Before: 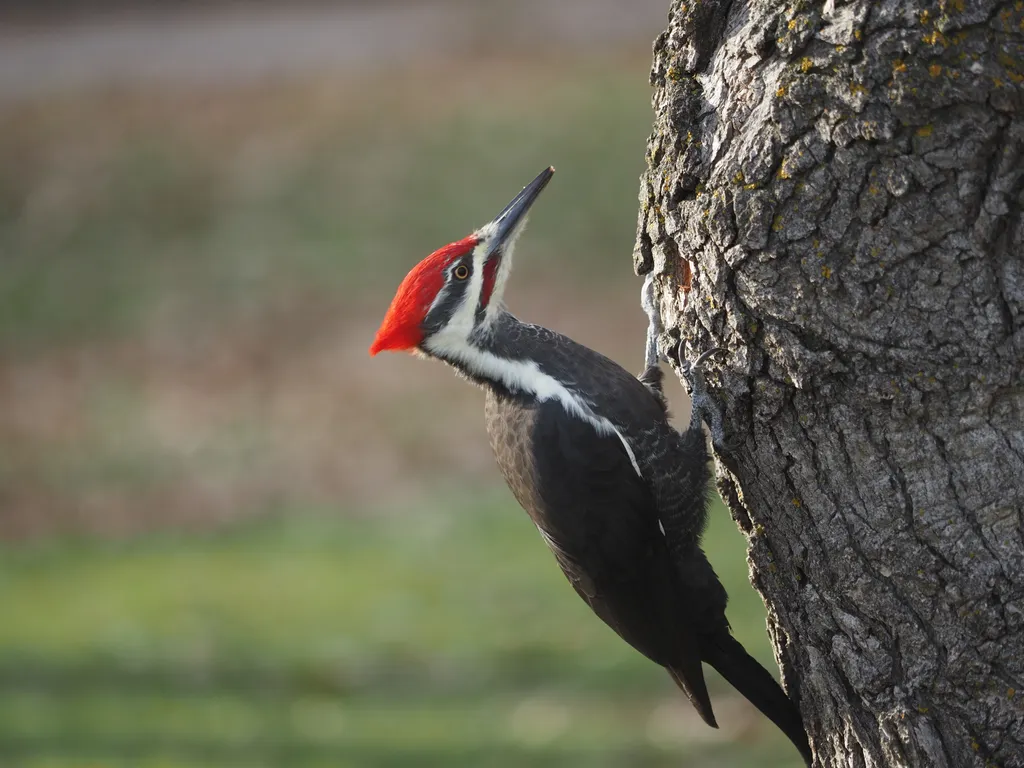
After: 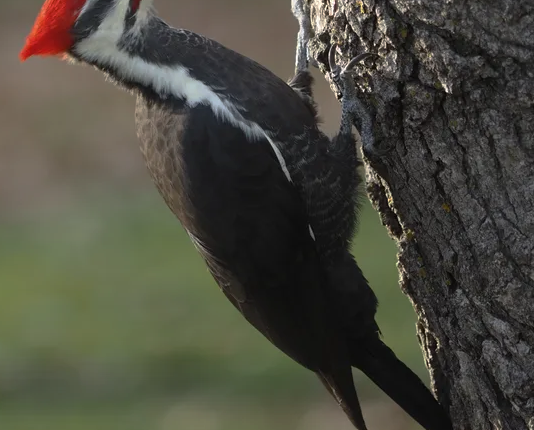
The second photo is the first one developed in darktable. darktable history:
crop: left 34.254%, top 38.442%, right 13.535%, bottom 5.453%
base curve: curves: ch0 [(0, 0) (0.595, 0.418) (1, 1)], preserve colors none
